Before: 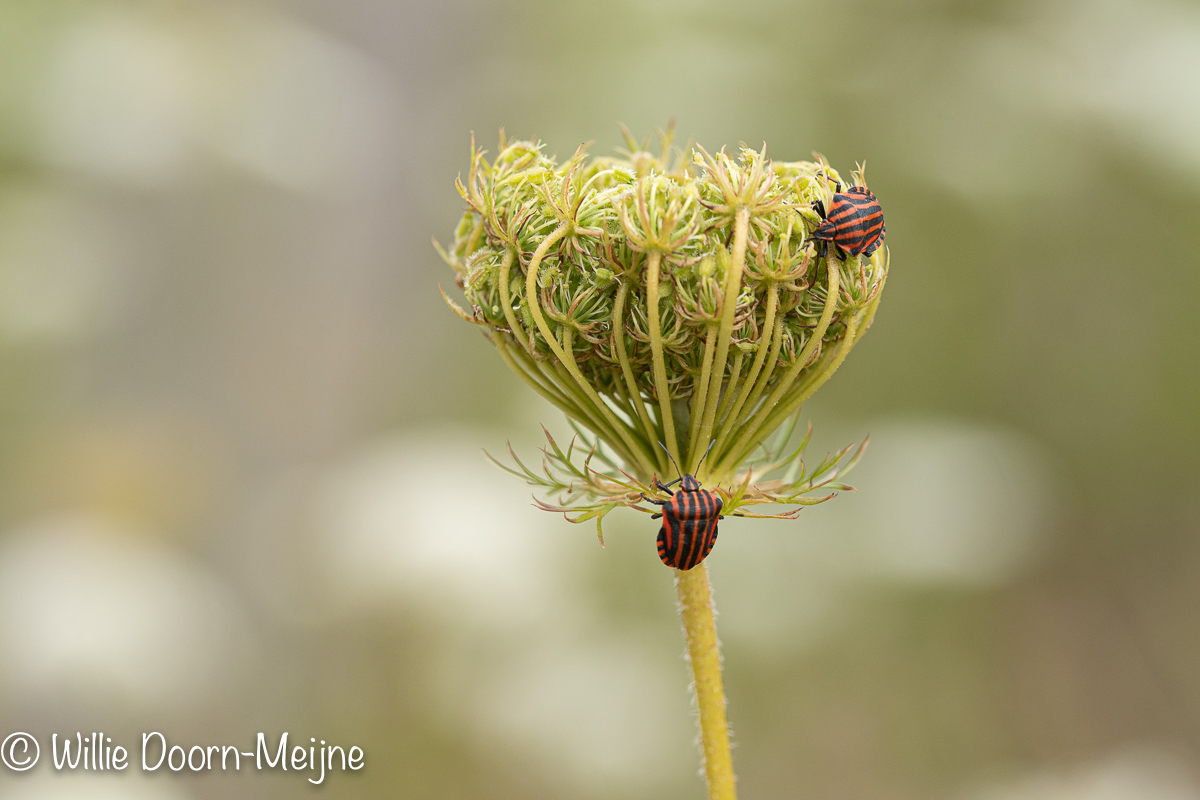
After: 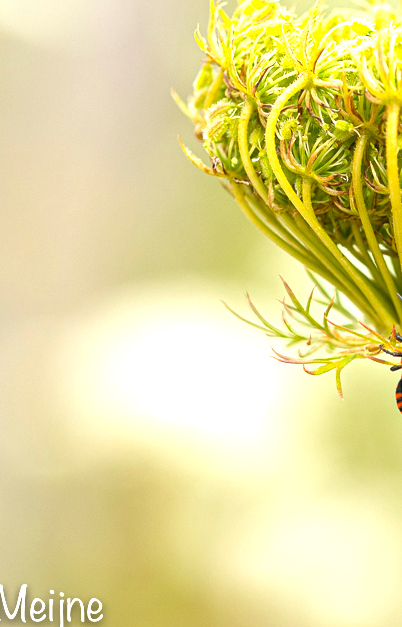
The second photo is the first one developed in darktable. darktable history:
crop and rotate: left 21.77%, top 18.528%, right 44.676%, bottom 2.997%
color balance rgb: perceptual saturation grading › global saturation 20%, global vibrance 20%
exposure: black level correction 0, exposure 1 EV, compensate highlight preservation false
